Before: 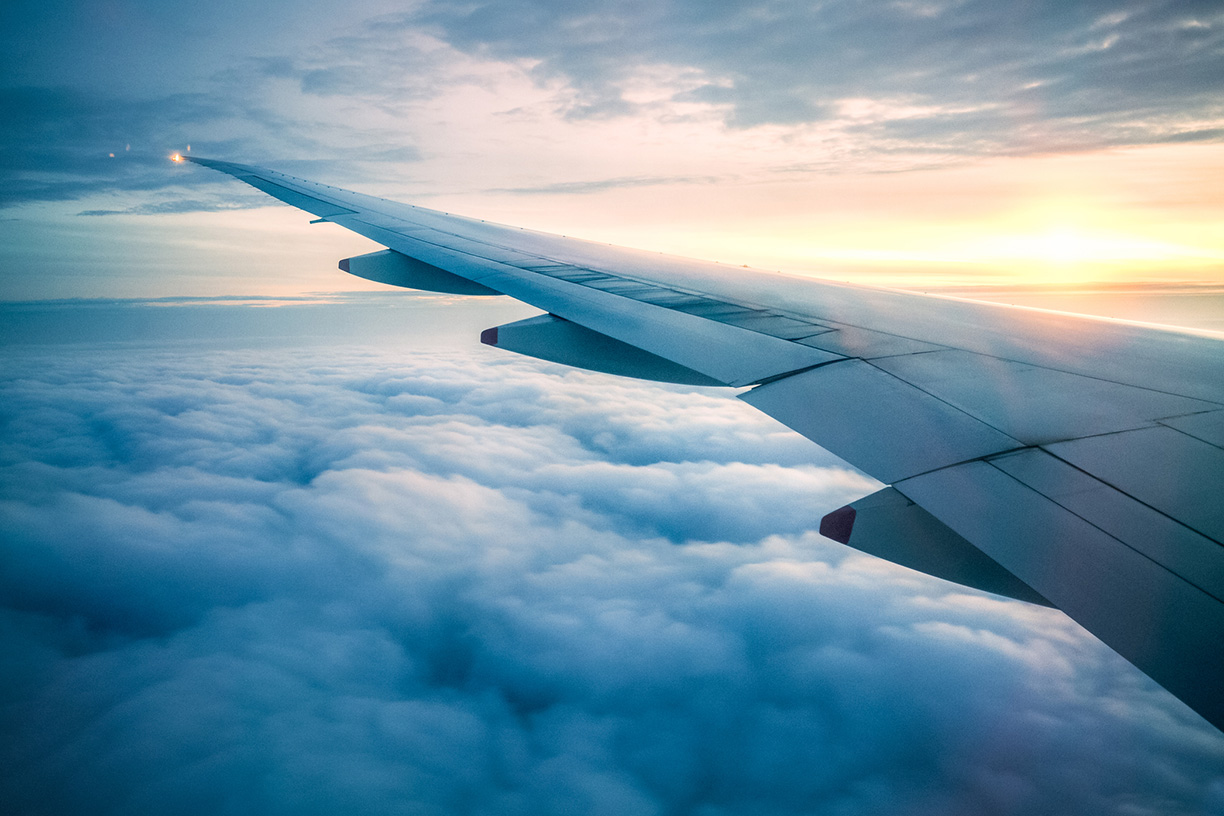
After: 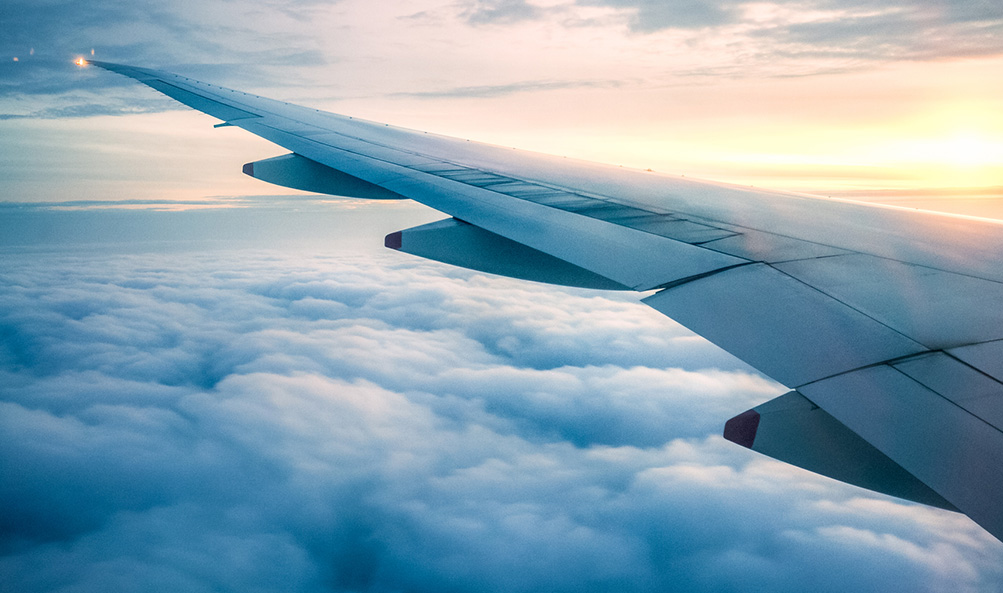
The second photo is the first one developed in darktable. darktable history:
white balance: emerald 1
crop: left 7.856%, top 11.836%, right 10.12%, bottom 15.387%
